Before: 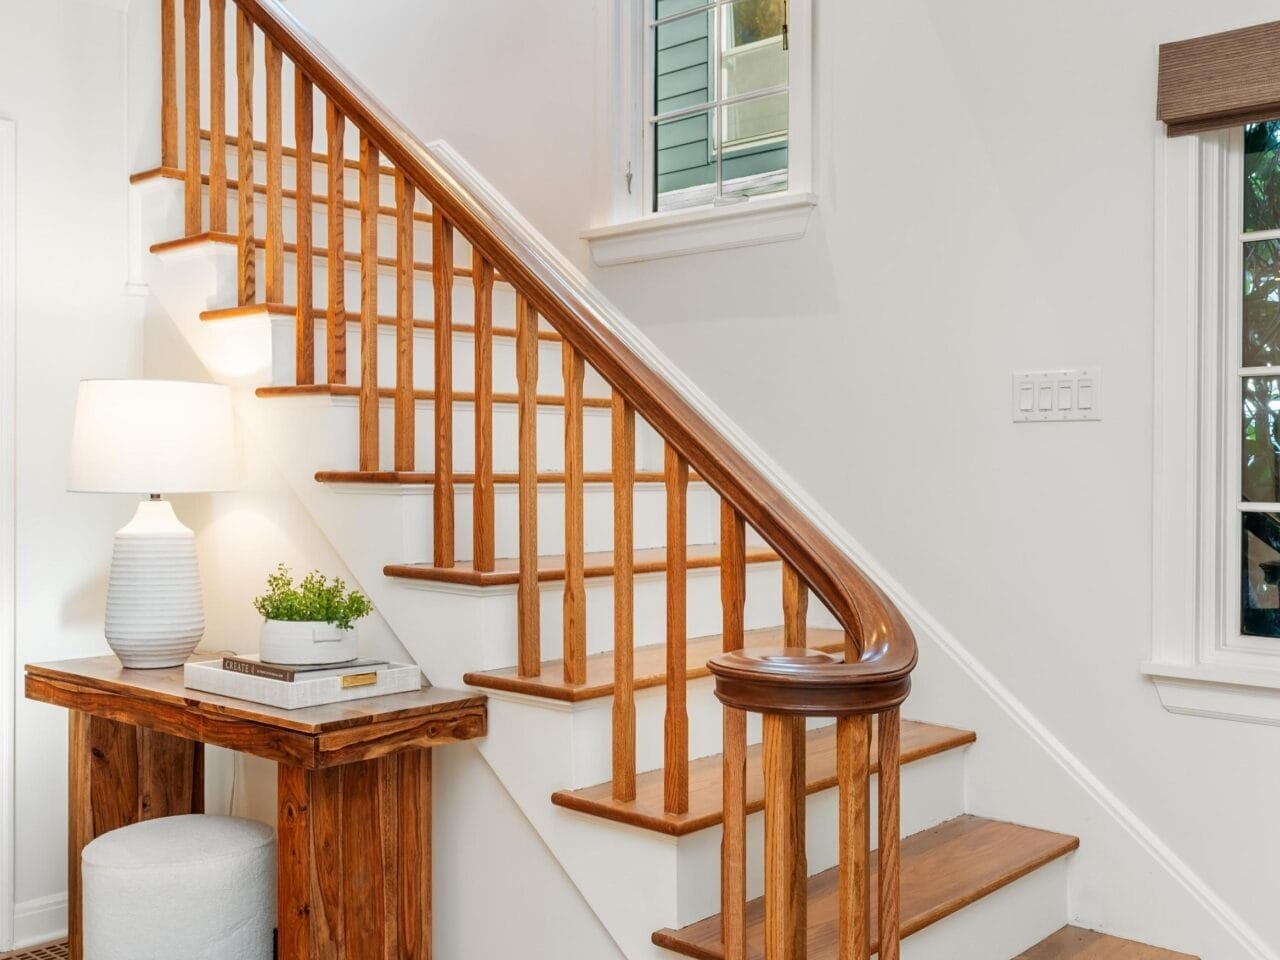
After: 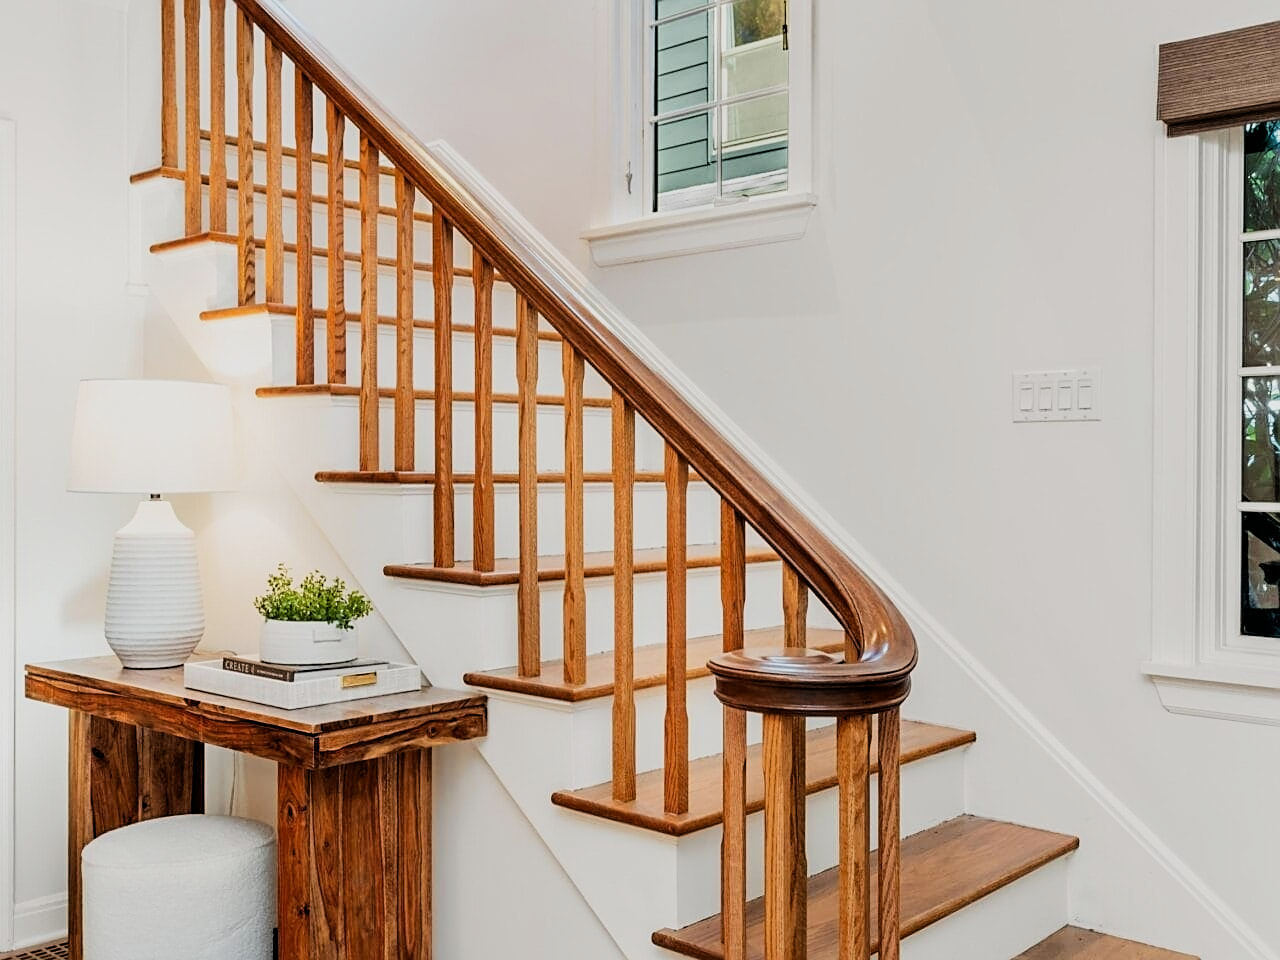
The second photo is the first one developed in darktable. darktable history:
filmic rgb: black relative exposure -7.5 EV, white relative exposure 4.99 EV, threshold 2.98 EV, hardness 3.32, contrast 1.299, enable highlight reconstruction true
contrast equalizer: y [[0.6 ×6], [0.55 ×6], [0 ×6], [0 ×6], [0 ×6]], mix 0.149
sharpen: on, module defaults
